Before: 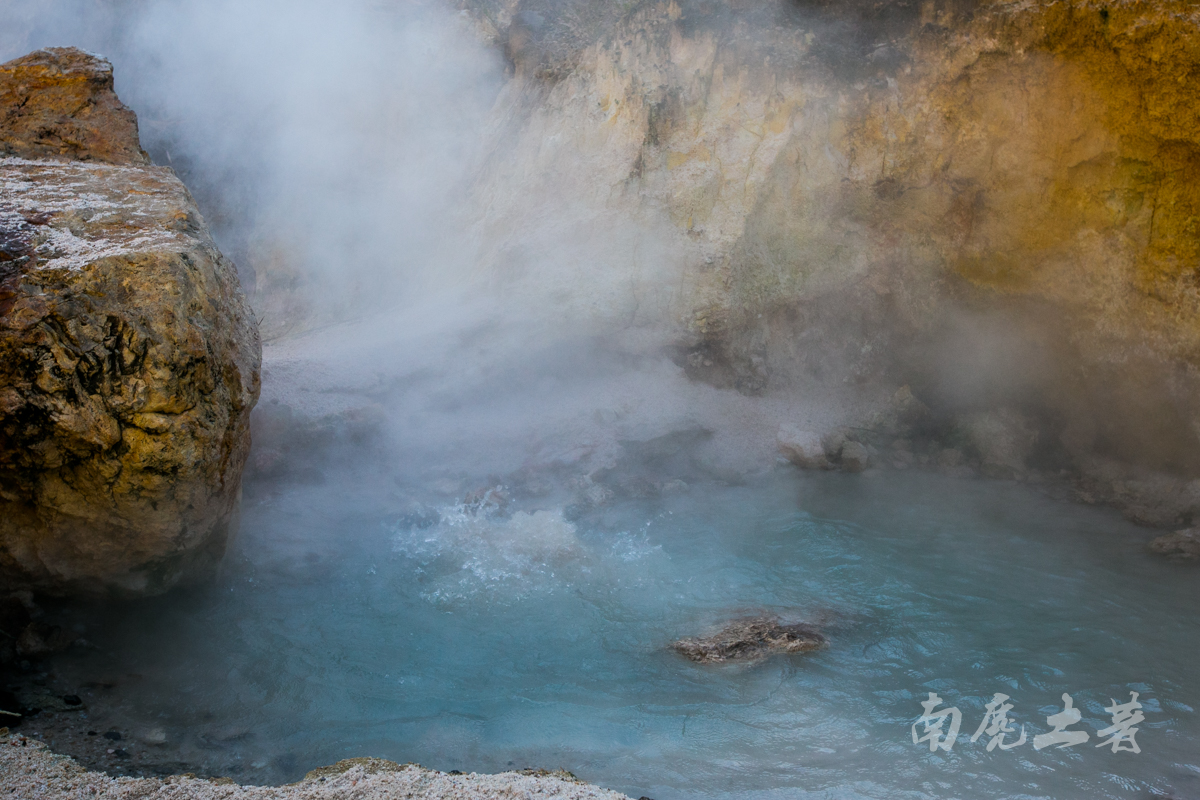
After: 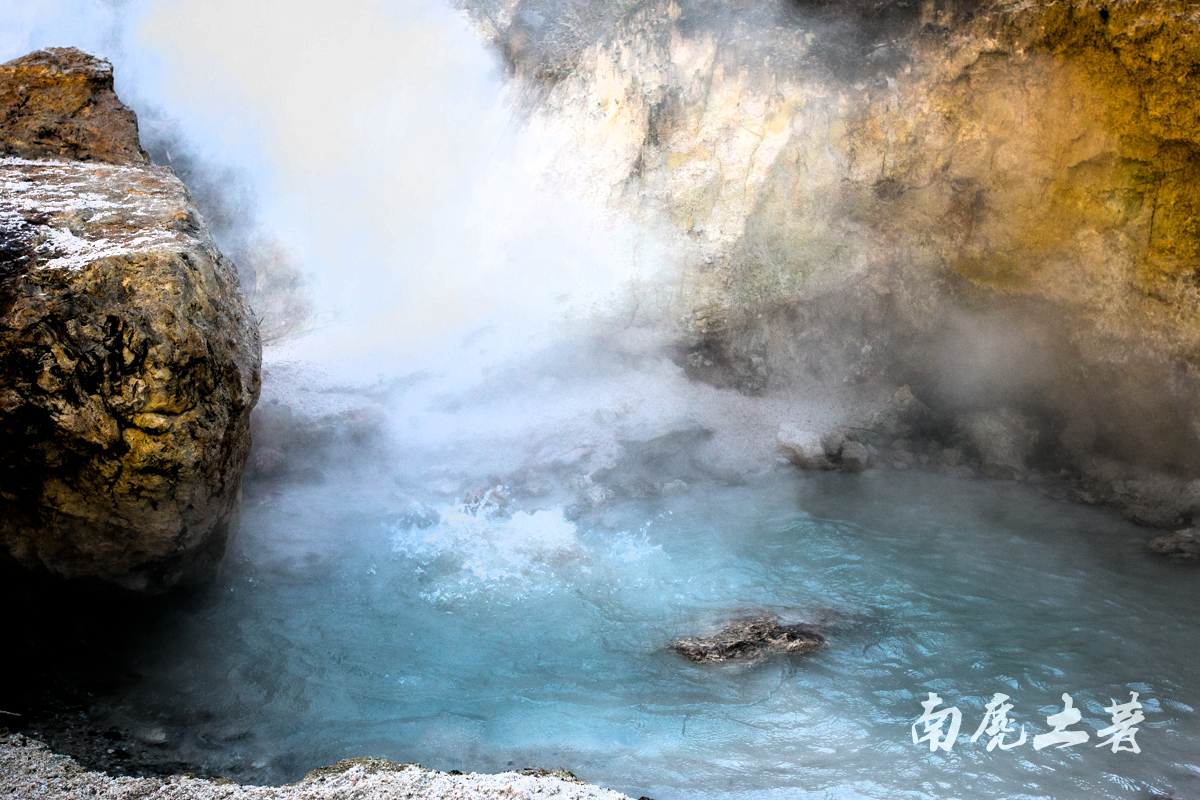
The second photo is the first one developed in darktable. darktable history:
filmic rgb: black relative exposure -8.26 EV, white relative exposure 2.23 EV, hardness 7.08, latitude 85.48%, contrast 1.694, highlights saturation mix -3.31%, shadows ↔ highlights balance -2.35%, add noise in highlights 0.002, preserve chrominance max RGB, color science v3 (2019), use custom middle-gray values true, contrast in highlights soft
exposure: black level correction 0, exposure 0.394 EV, compensate exposure bias true, compensate highlight preservation false
